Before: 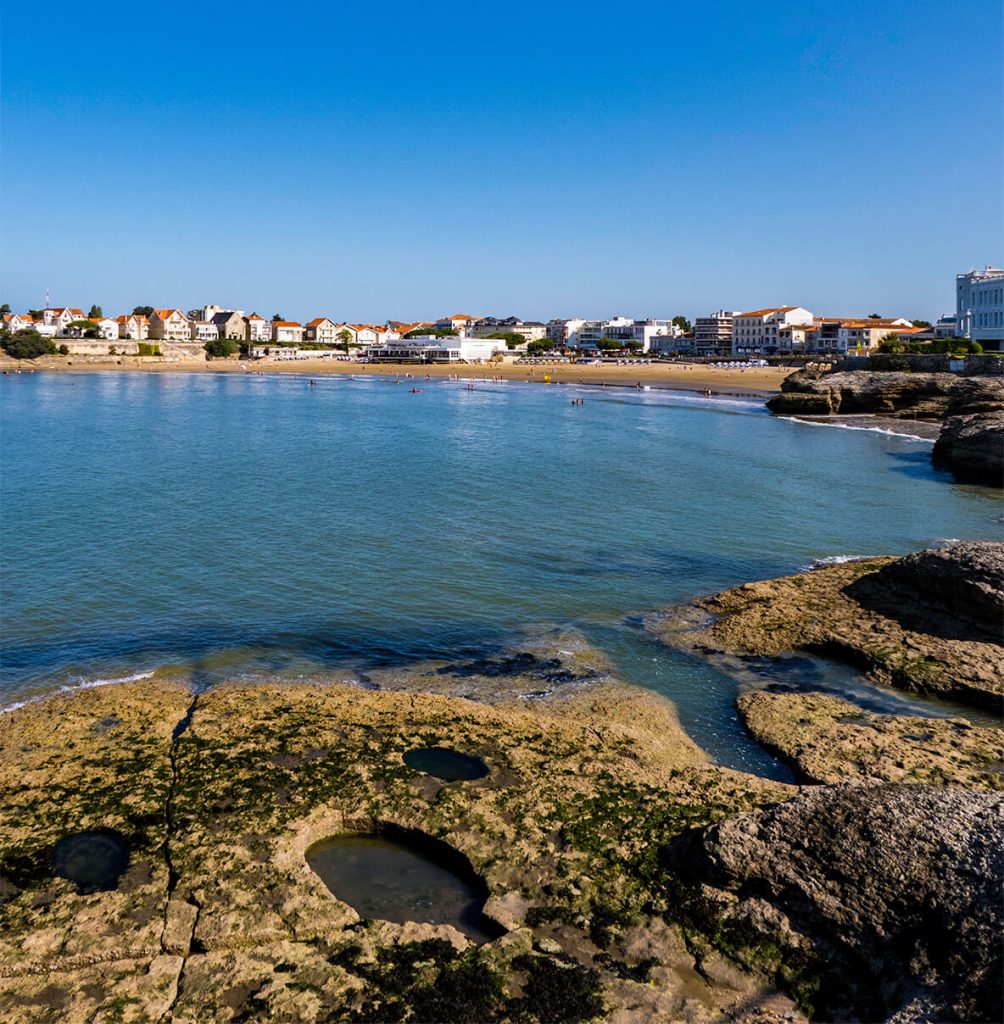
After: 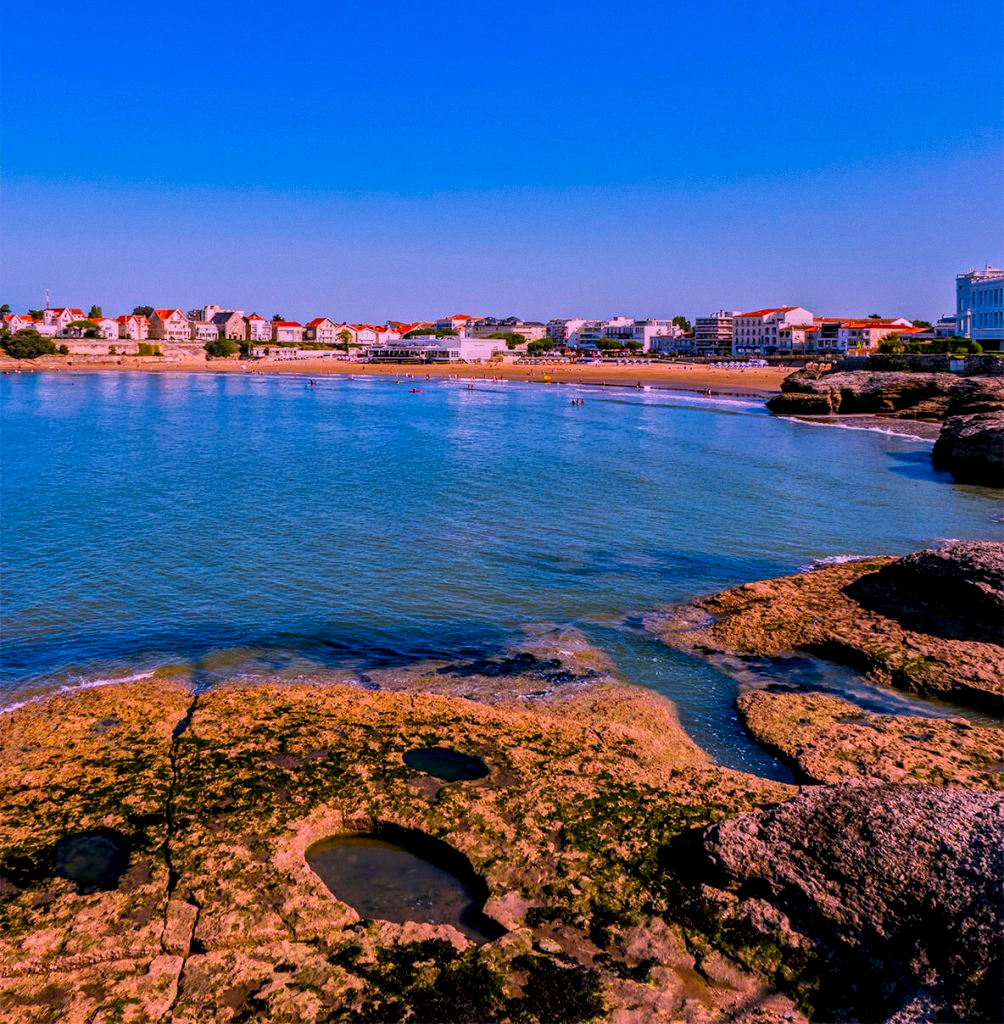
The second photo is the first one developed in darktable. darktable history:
local contrast: detail 130%
grain: coarseness 0.09 ISO, strength 10%
color correction: highlights a* 19.5, highlights b* -11.53, saturation 1.69
tone equalizer: -8 EV -0.002 EV, -7 EV 0.005 EV, -6 EV -0.008 EV, -5 EV 0.007 EV, -4 EV -0.042 EV, -3 EV -0.233 EV, -2 EV -0.662 EV, -1 EV -0.983 EV, +0 EV -0.969 EV, smoothing diameter 2%, edges refinement/feathering 20, mask exposure compensation -1.57 EV, filter diffusion 5
